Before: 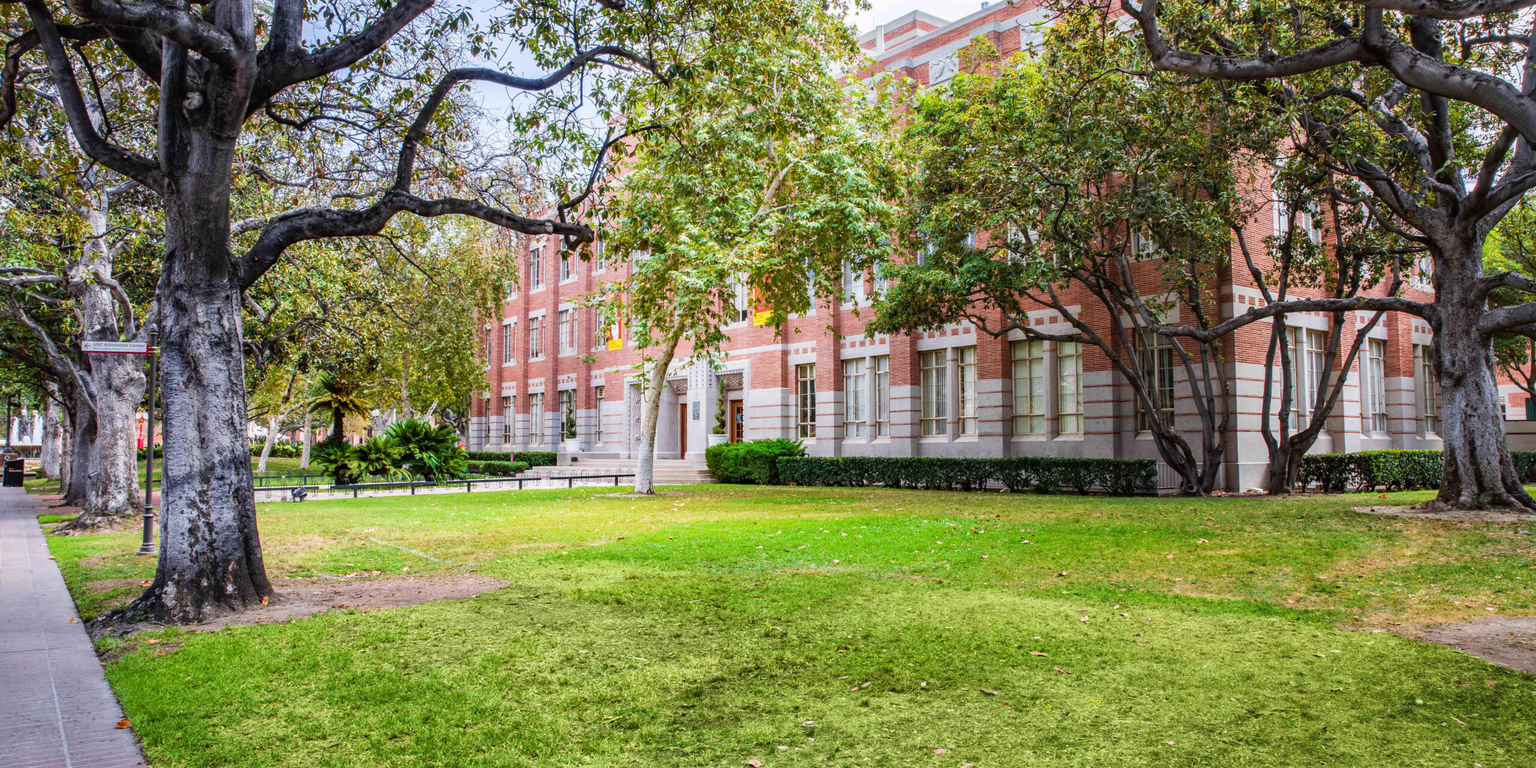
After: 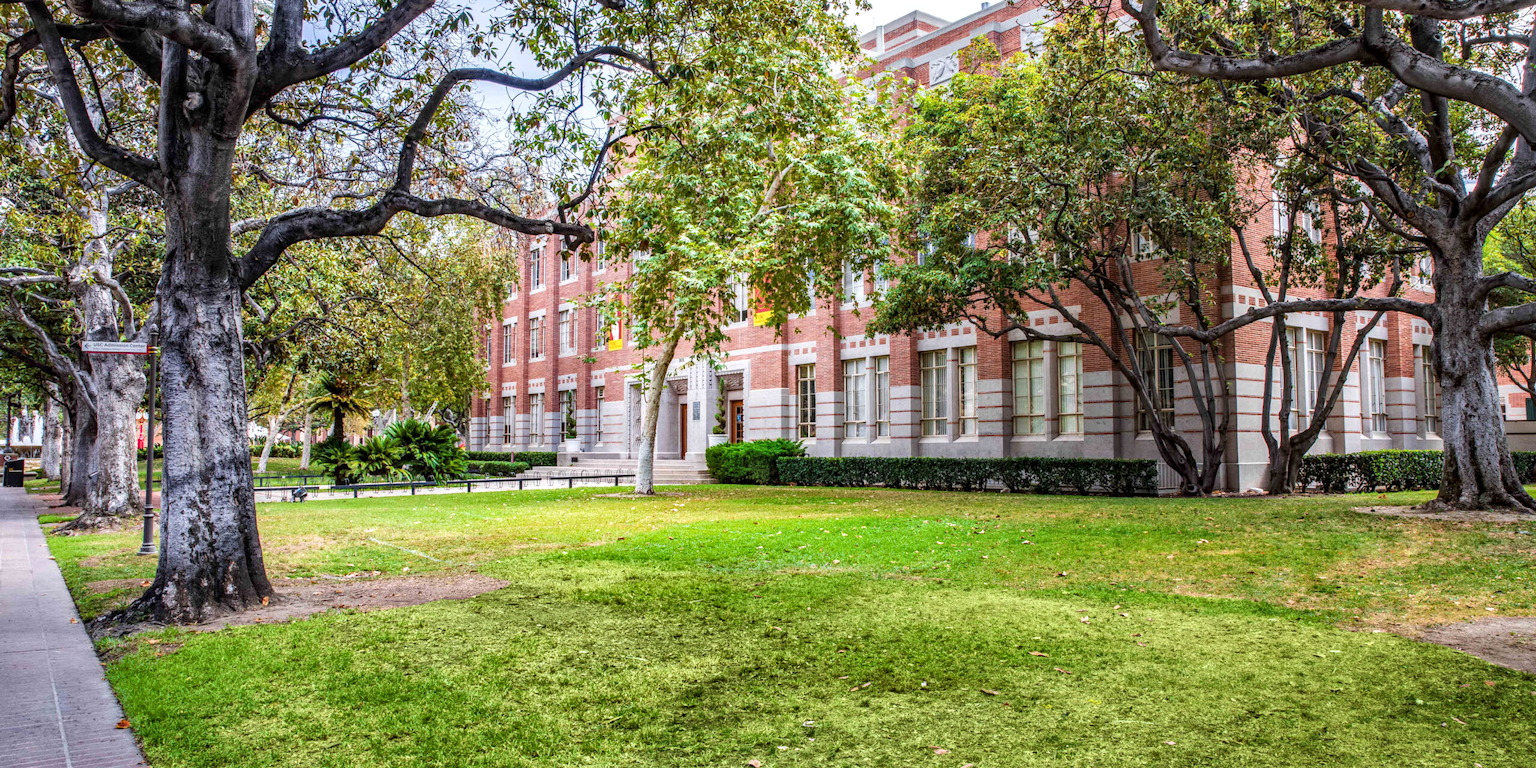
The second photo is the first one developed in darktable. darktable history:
local contrast: on, module defaults
shadows and highlights: radius 171.16, shadows 27, white point adjustment 3.13, highlights -67.95, soften with gaussian
